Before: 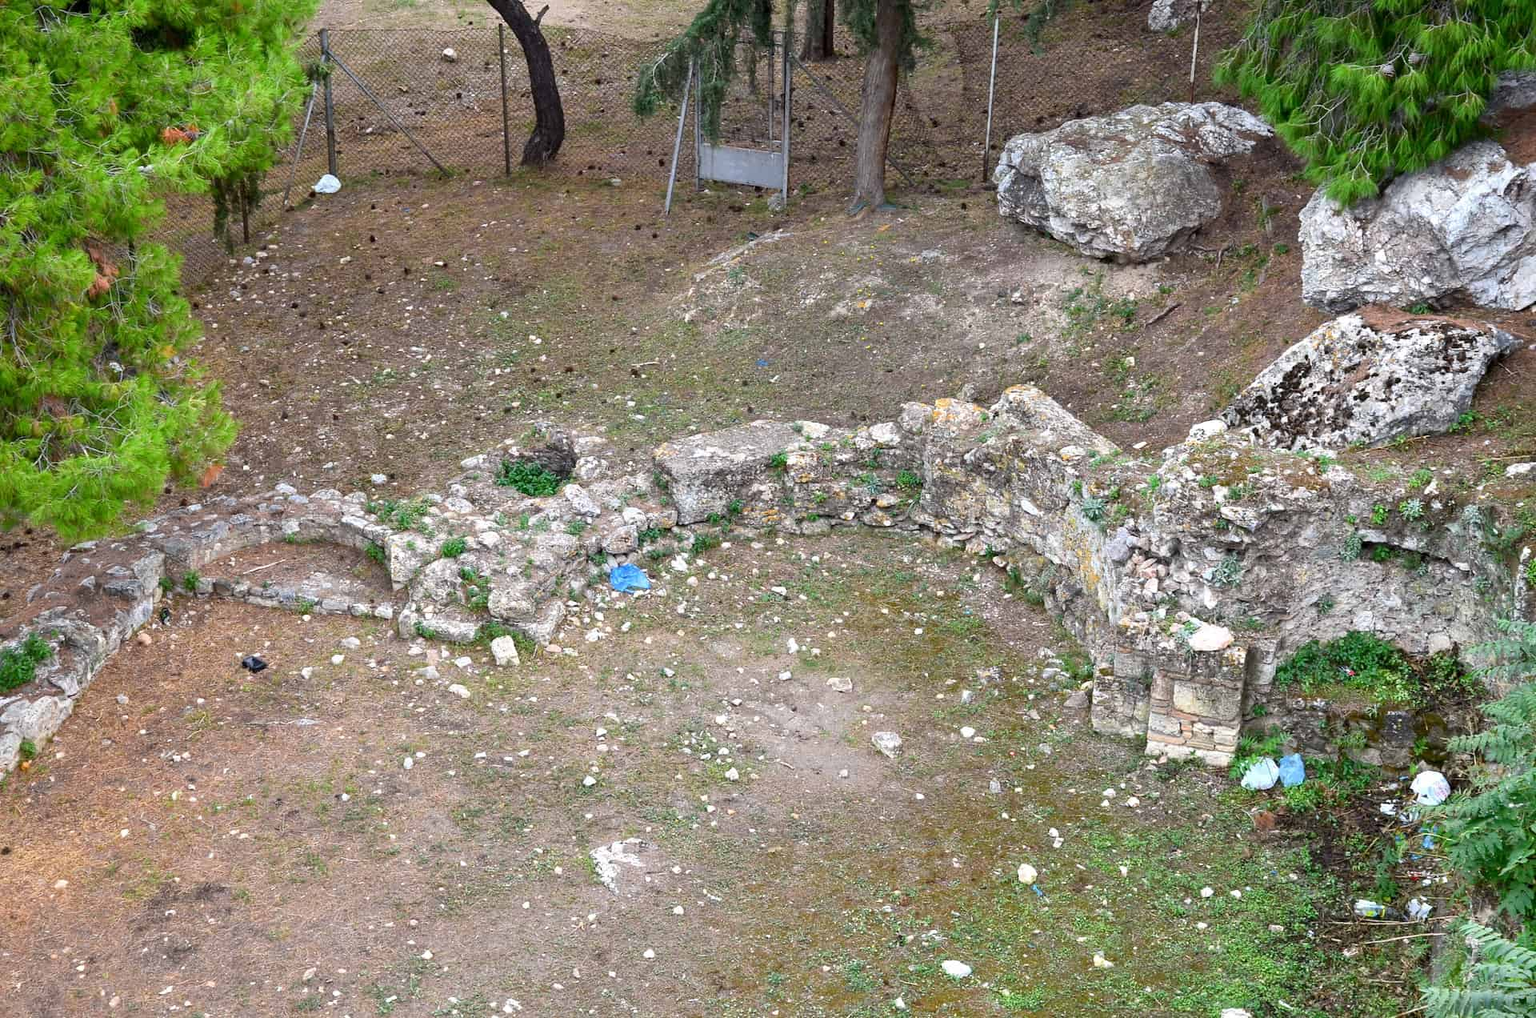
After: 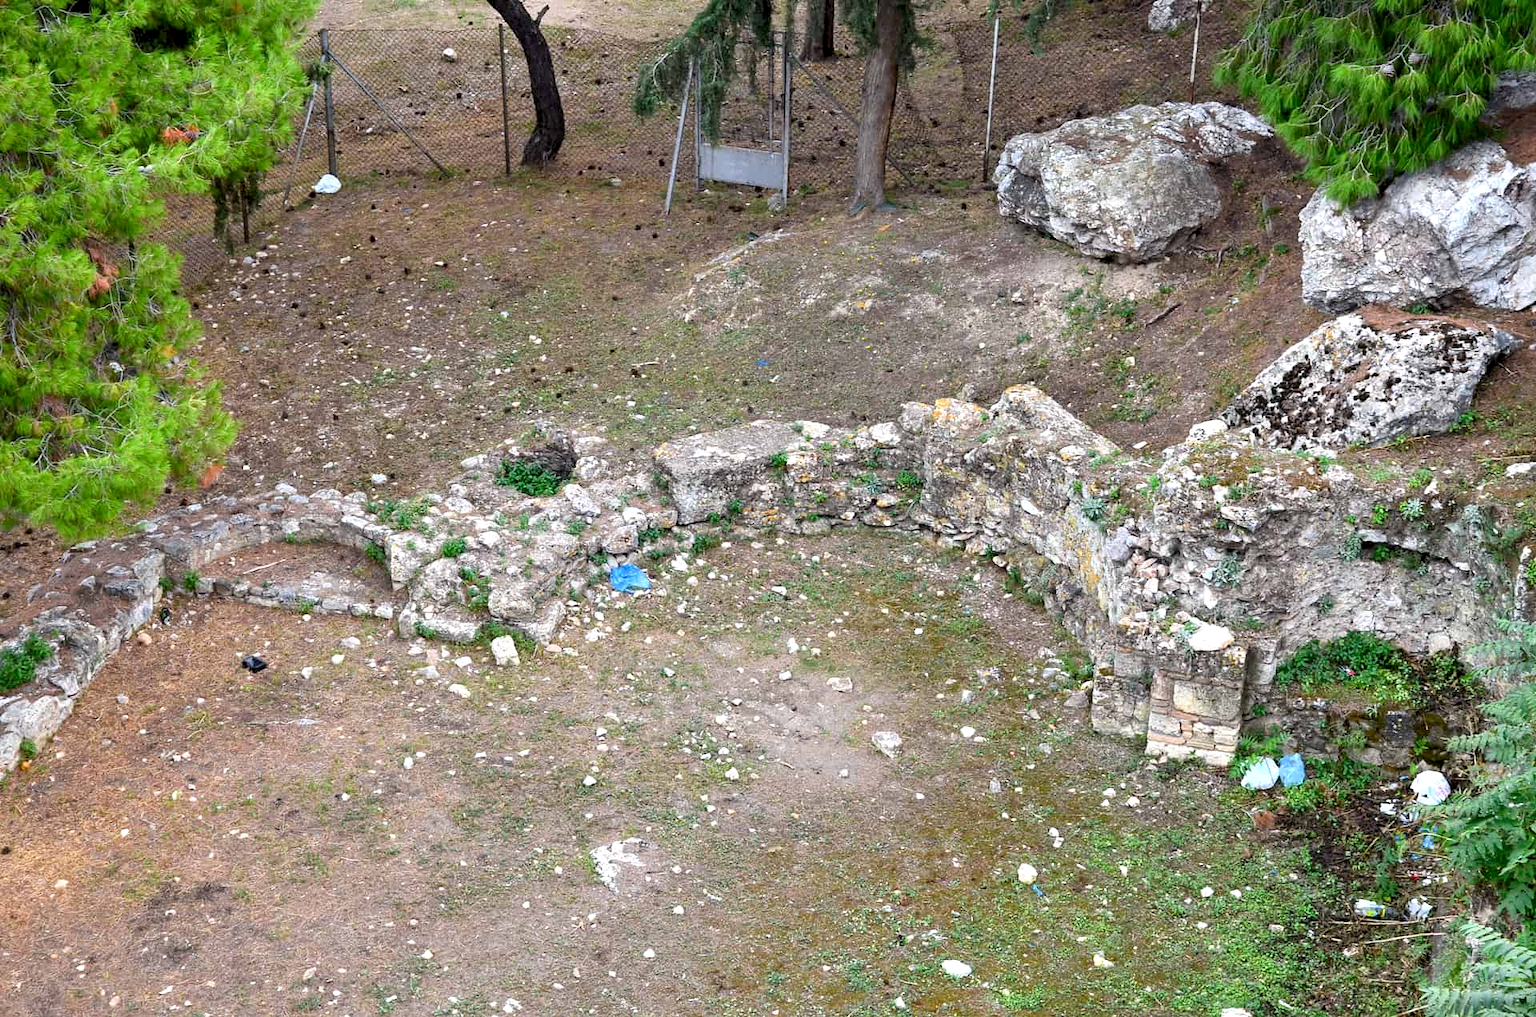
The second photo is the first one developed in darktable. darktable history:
levels: levels [0.018, 0.493, 1]
contrast equalizer: octaves 7, y [[0.6 ×6], [0.55 ×6], [0 ×6], [0 ×6], [0 ×6]], mix 0.3
